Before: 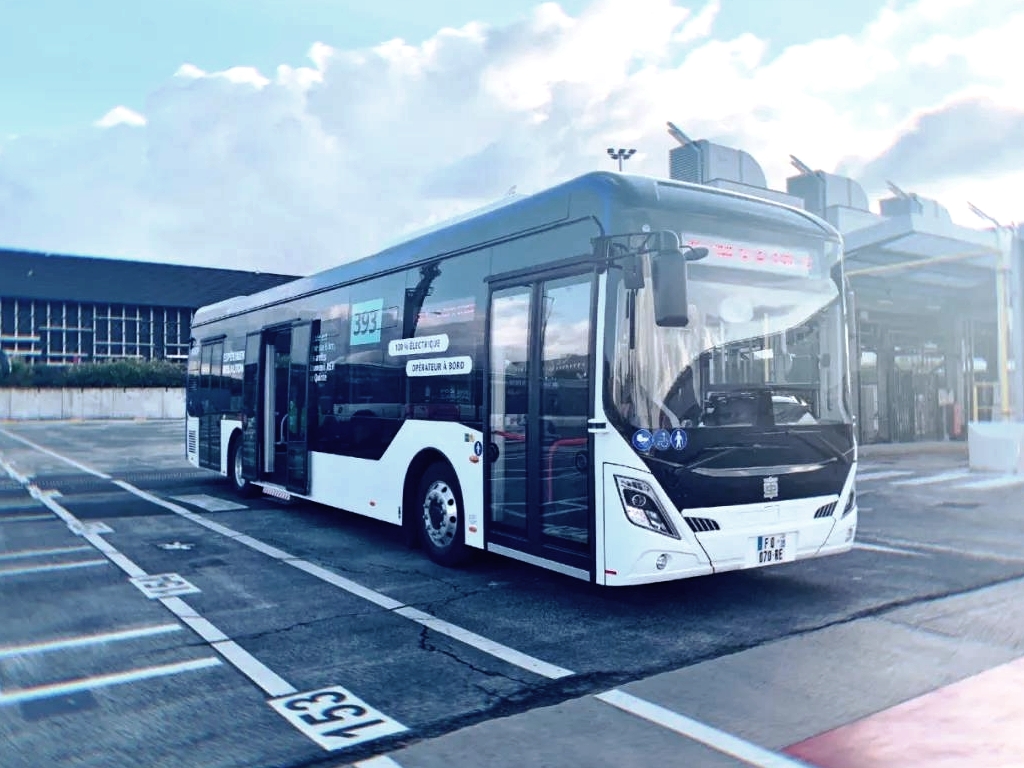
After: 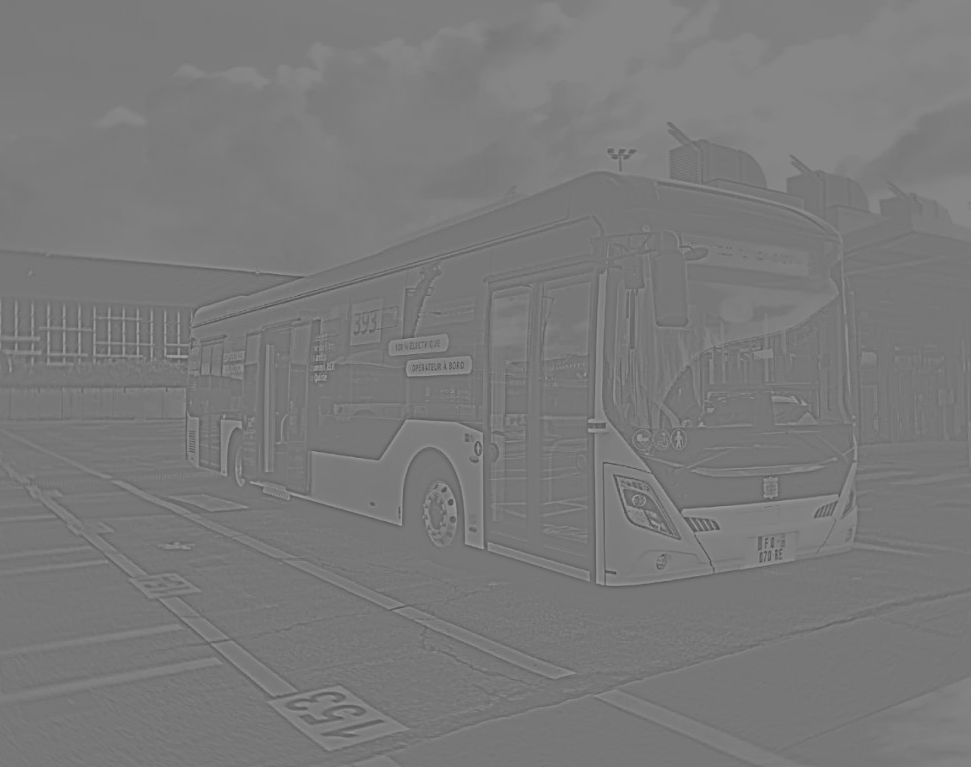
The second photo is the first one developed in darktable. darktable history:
crop and rotate: right 5.167%
exposure: black level correction 0, exposure 0.7 EV, compensate highlight preservation false
highpass: sharpness 6%, contrast boost 7.63%
